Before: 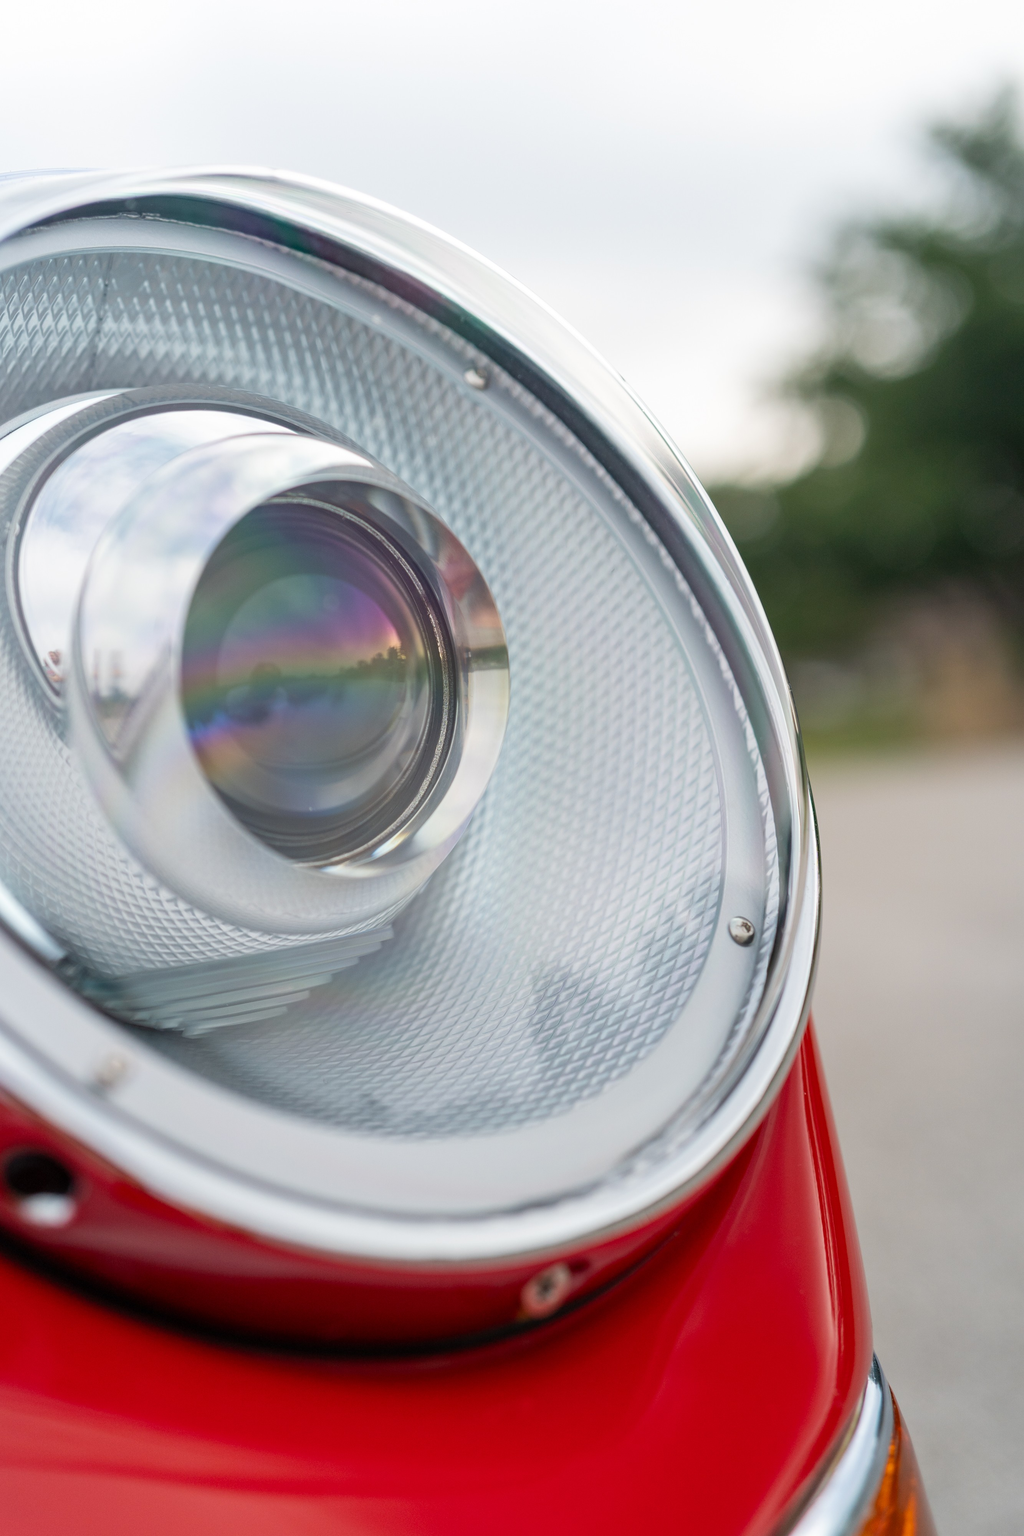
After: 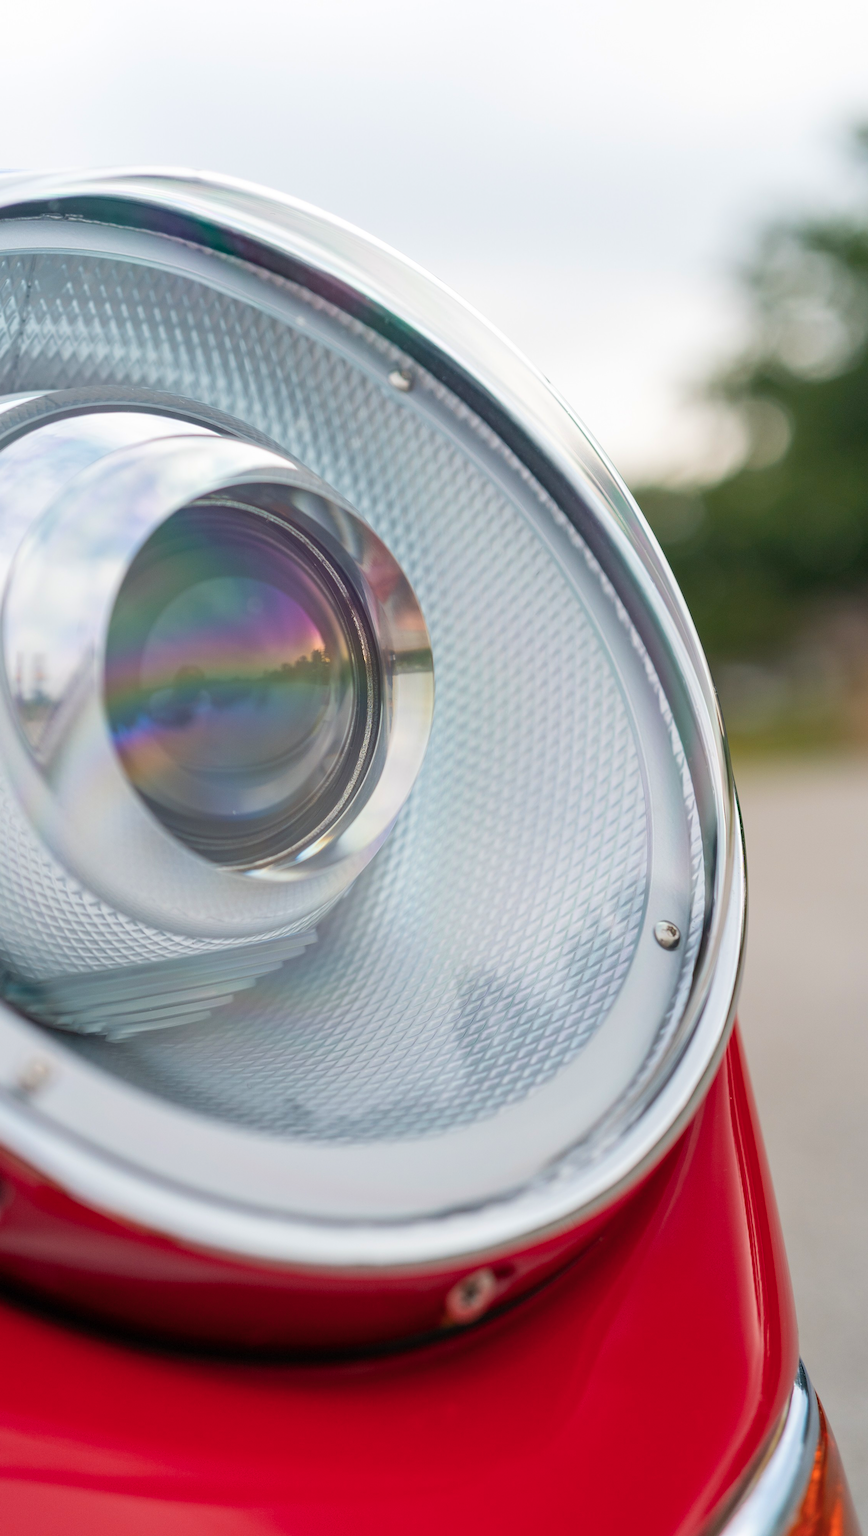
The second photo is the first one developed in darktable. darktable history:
color zones: curves: ch1 [(0, 0.469) (0.072, 0.457) (0.243, 0.494) (0.429, 0.5) (0.571, 0.5) (0.714, 0.5) (0.857, 0.5) (1, 0.469)]; ch2 [(0, 0.499) (0.143, 0.467) (0.242, 0.436) (0.429, 0.493) (0.571, 0.5) (0.714, 0.5) (0.857, 0.5) (1, 0.499)]
color balance rgb: linear chroma grading › shadows -8.649%, linear chroma grading › global chroma 9.937%, perceptual saturation grading › global saturation 9.561%, global vibrance 18.669%
crop: left 7.593%, right 7.853%
